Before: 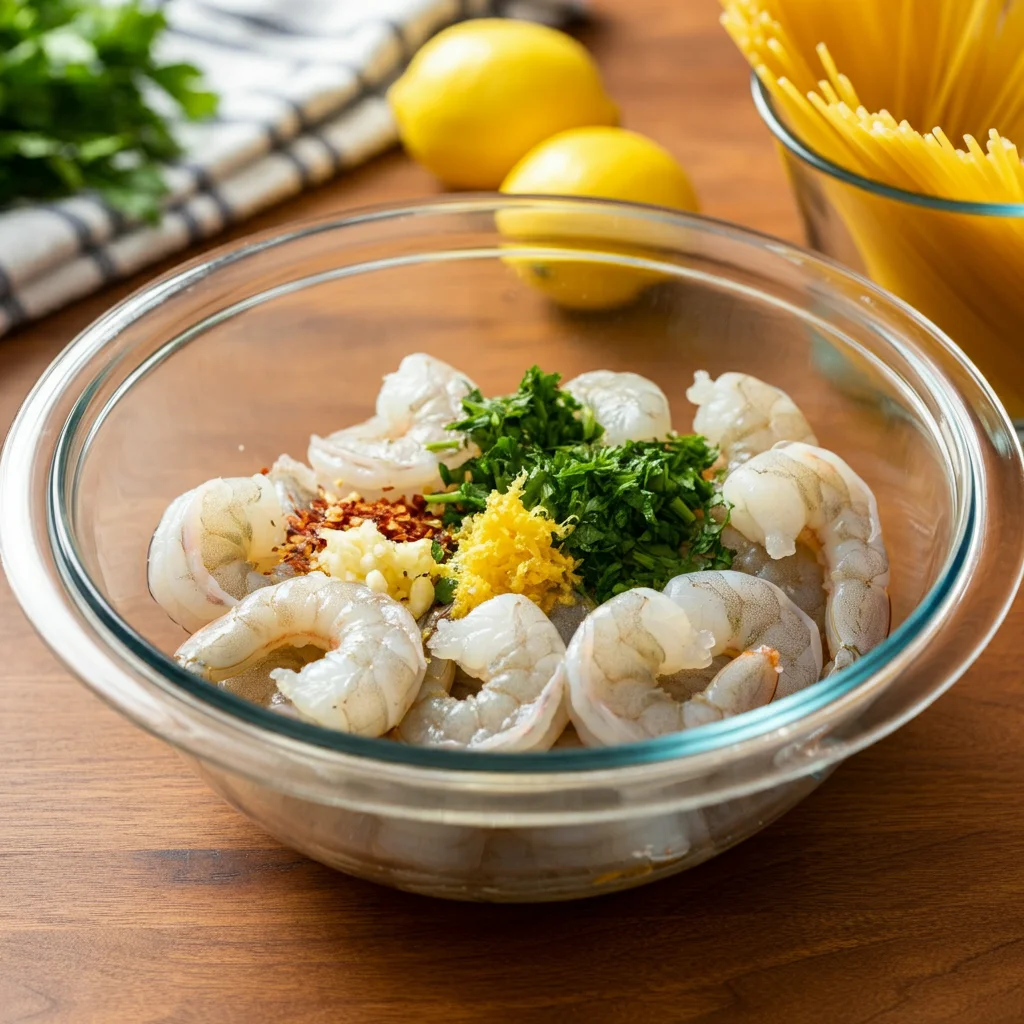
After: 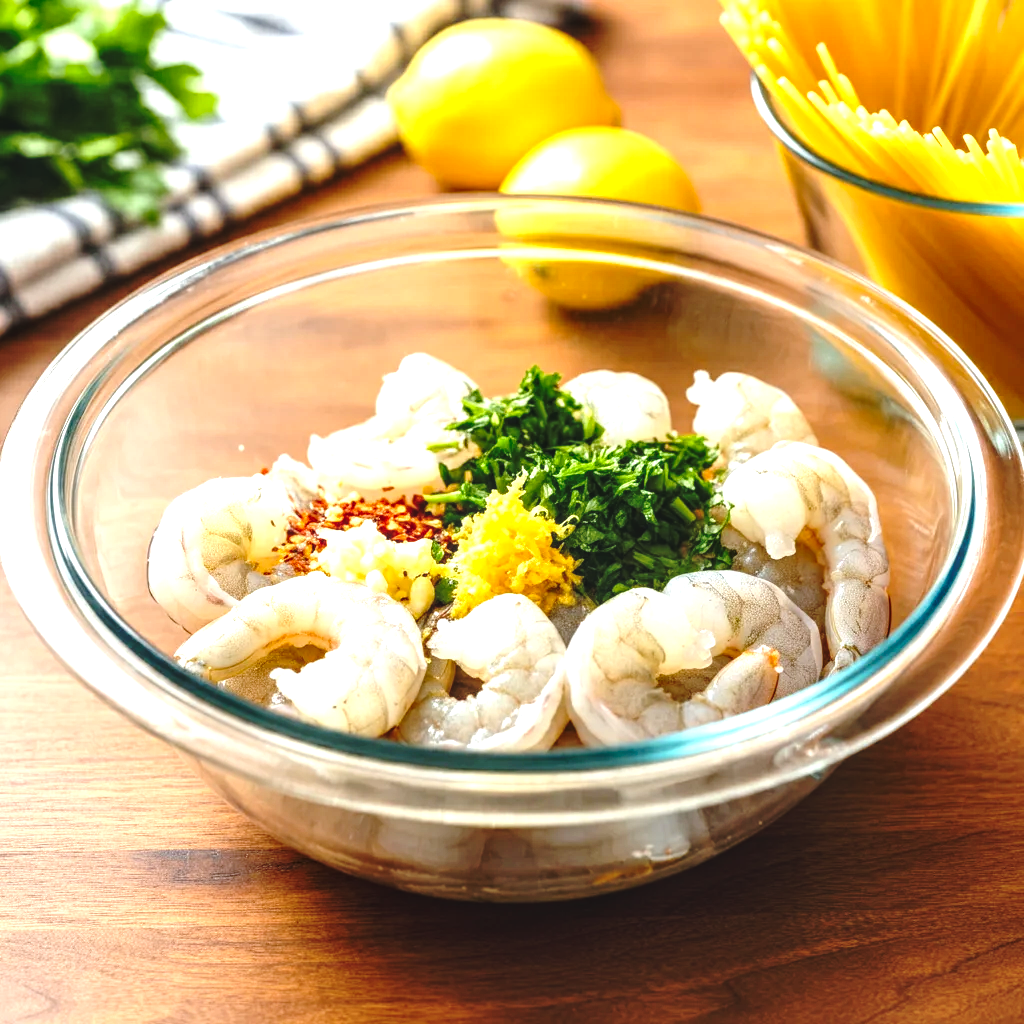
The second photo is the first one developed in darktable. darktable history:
exposure: black level correction -0.005, exposure 1.002 EV, compensate highlight preservation false
base curve: curves: ch0 [(0, 0) (0.073, 0.04) (0.157, 0.139) (0.492, 0.492) (0.758, 0.758) (1, 1)], preserve colors none
local contrast: on, module defaults
